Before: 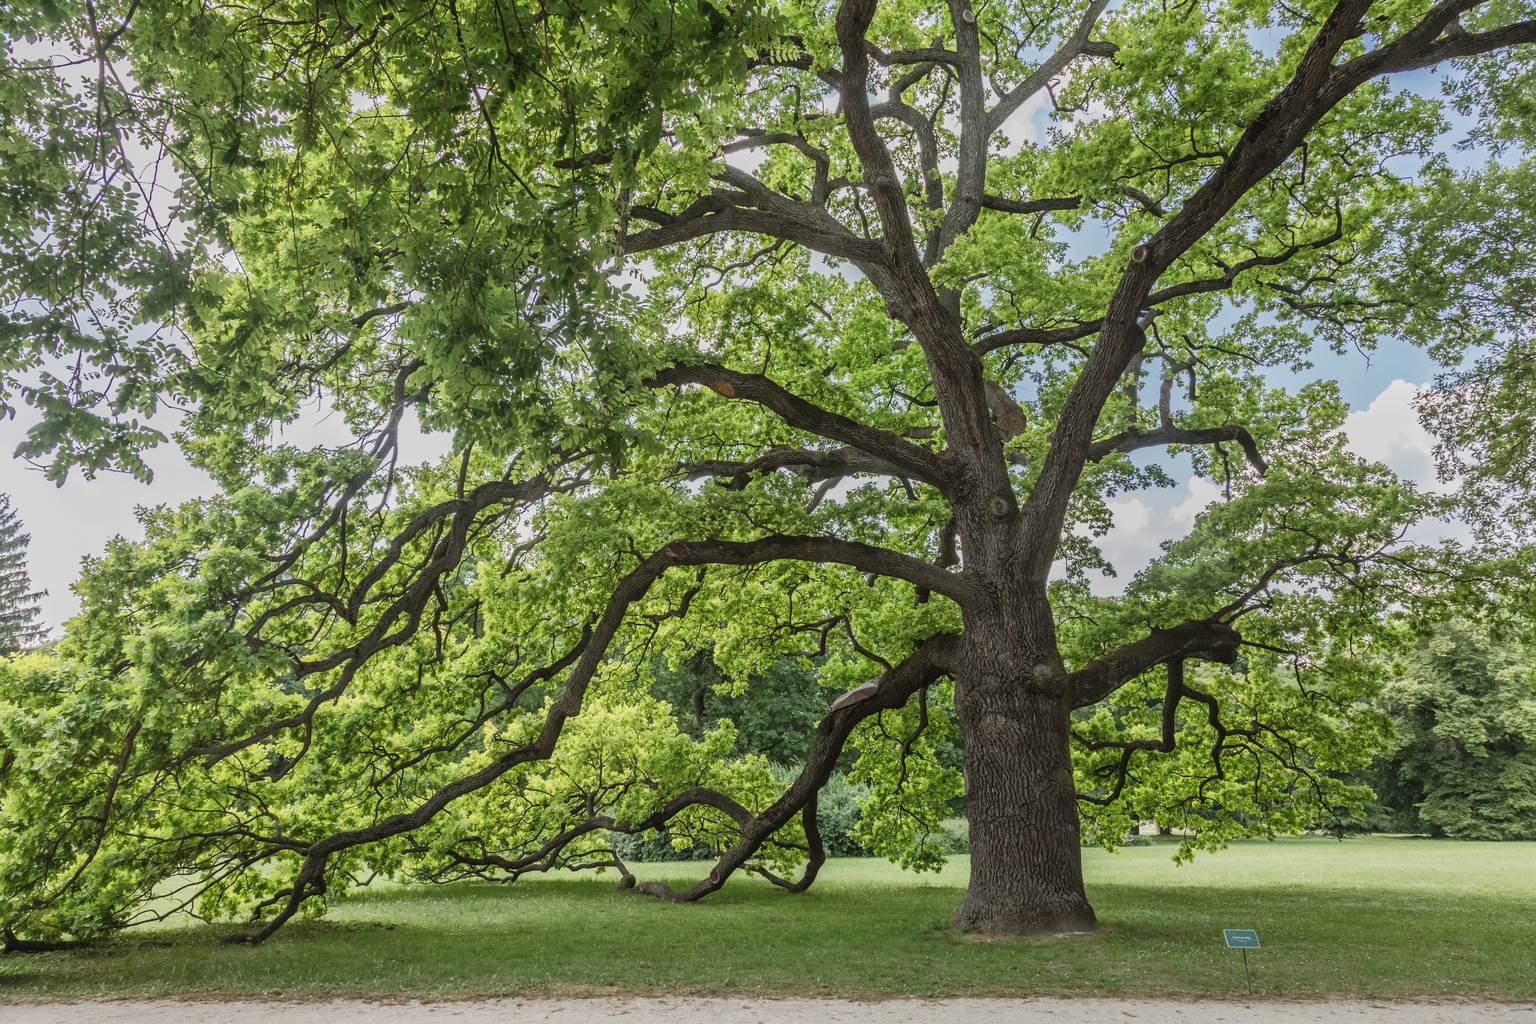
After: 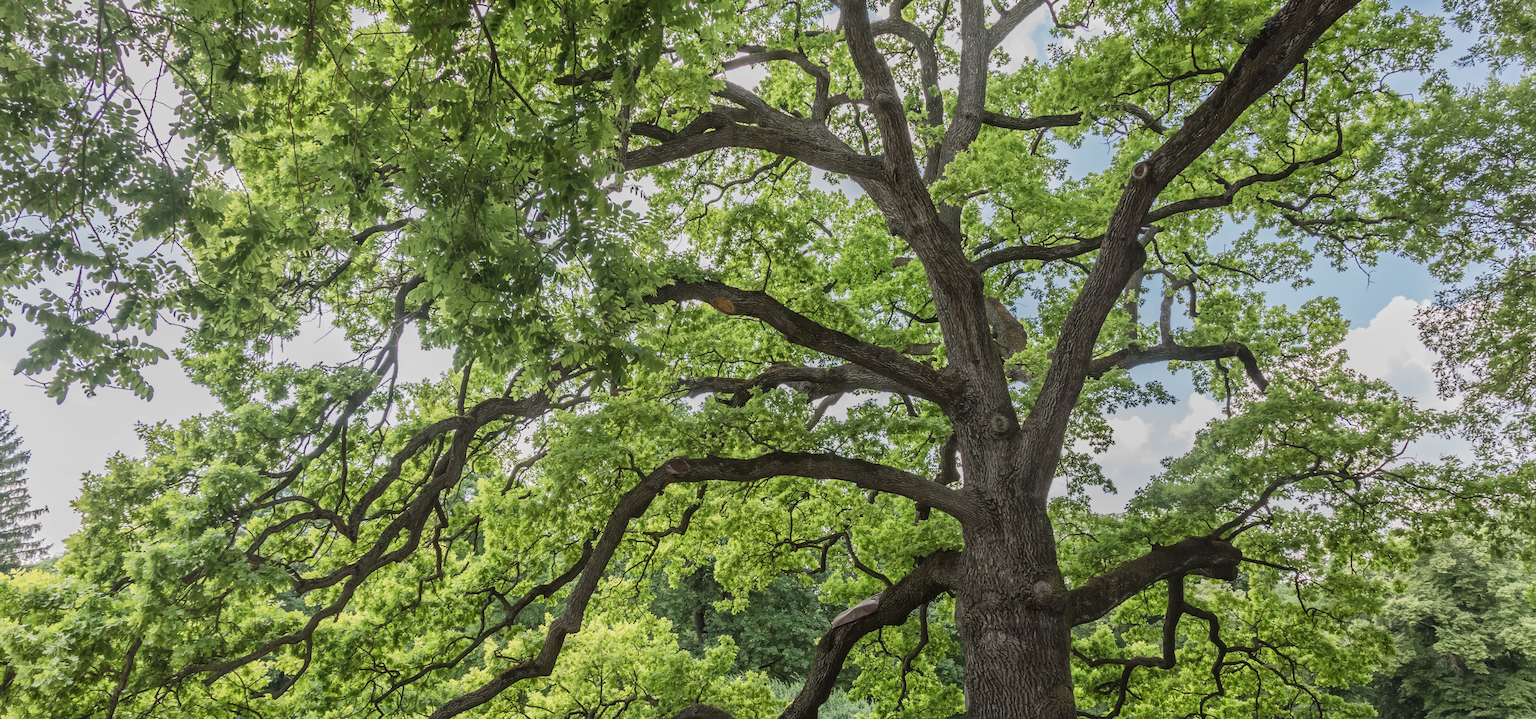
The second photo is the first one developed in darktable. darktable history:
crop and rotate: top 8.181%, bottom 21.525%
